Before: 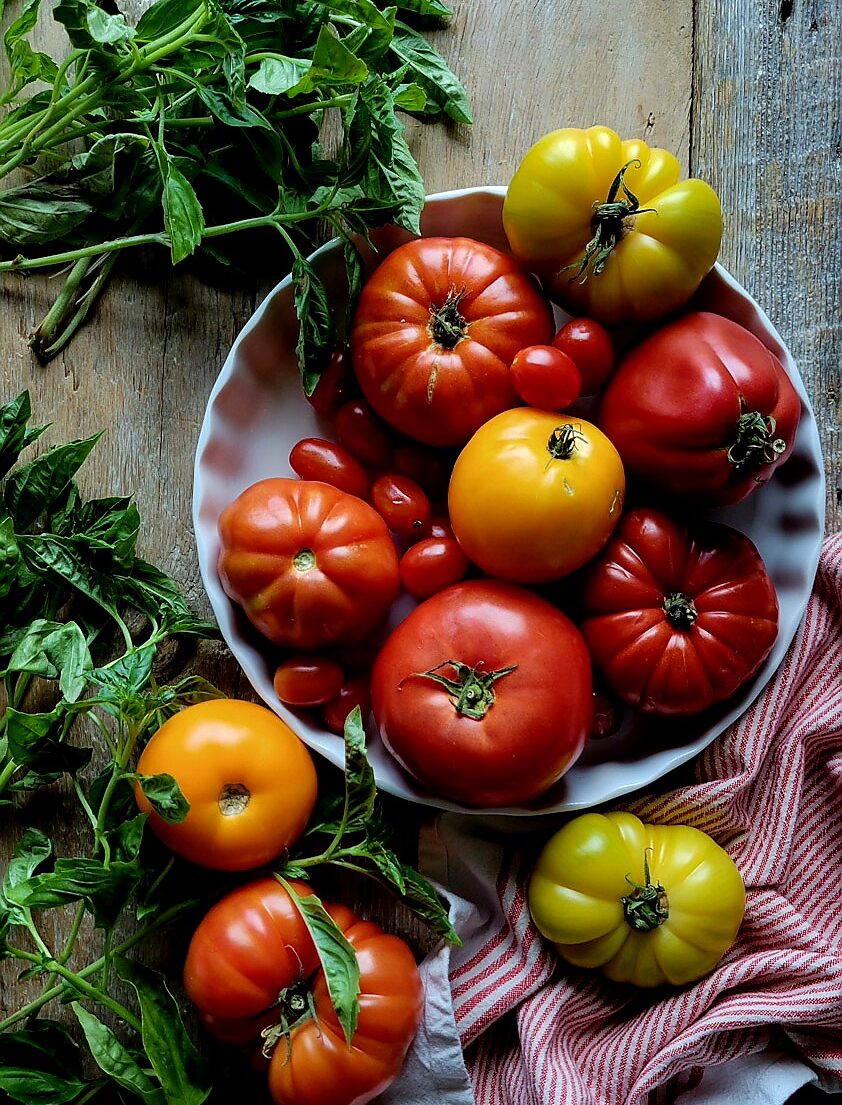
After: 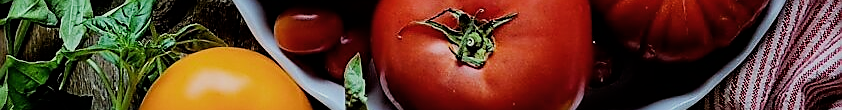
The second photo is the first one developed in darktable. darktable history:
color balance rgb: global vibrance 6.81%, saturation formula JzAzBz (2021)
sharpen: on, module defaults
filmic rgb: black relative exposure -7.65 EV, white relative exposure 4.56 EV, hardness 3.61, contrast 1.05
crop and rotate: top 59.084%, bottom 30.916%
